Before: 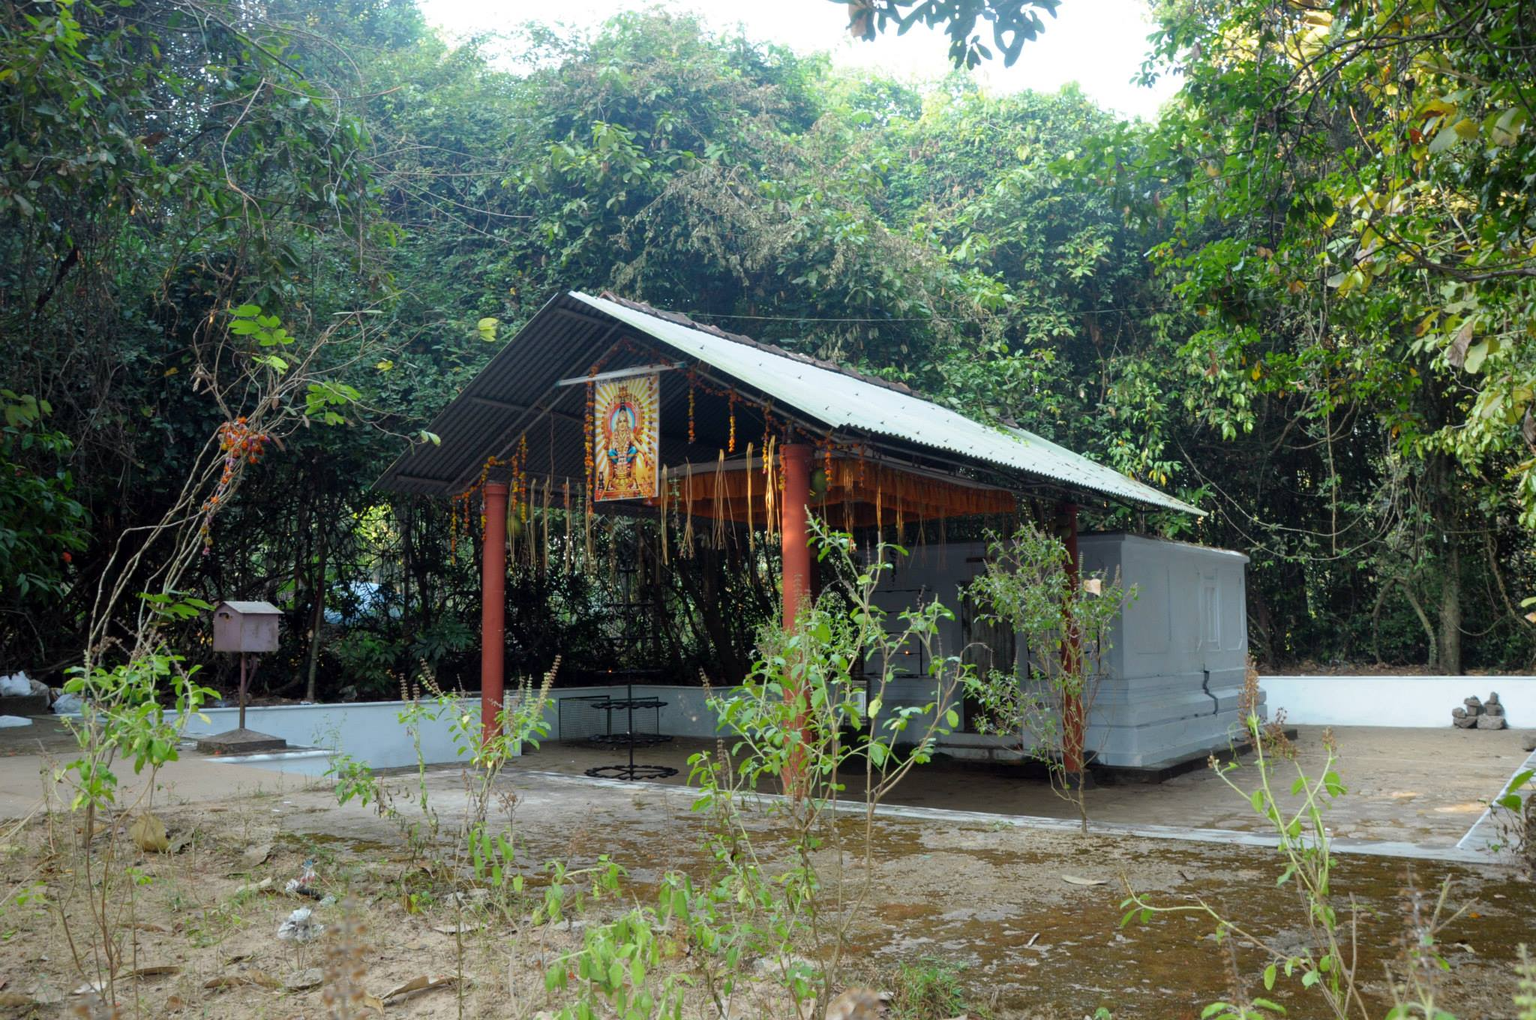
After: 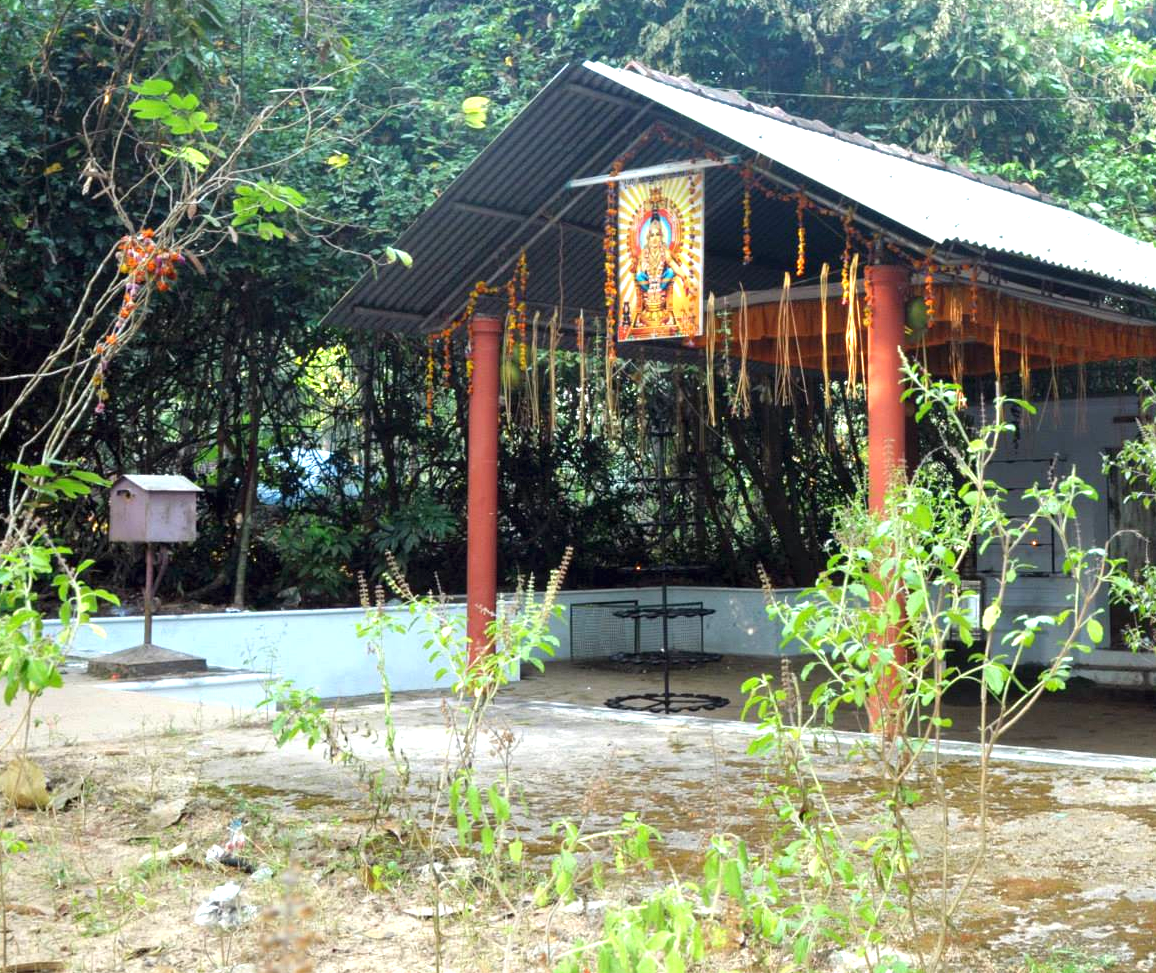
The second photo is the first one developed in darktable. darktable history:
crop: left 8.591%, top 24.08%, right 34.945%, bottom 4.34%
exposure: black level correction 0, exposure 1.2 EV, compensate highlight preservation false
